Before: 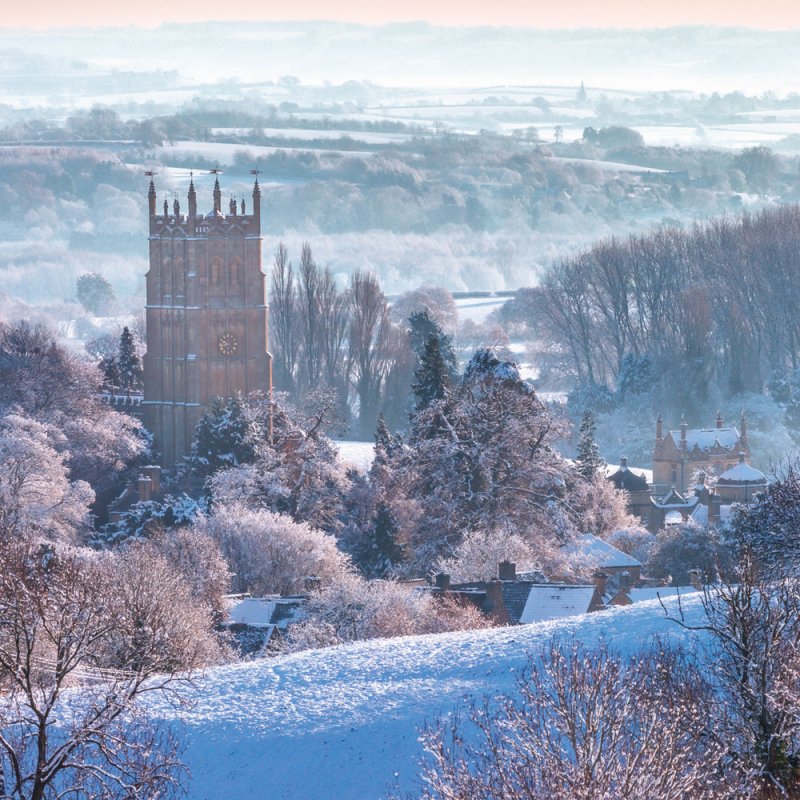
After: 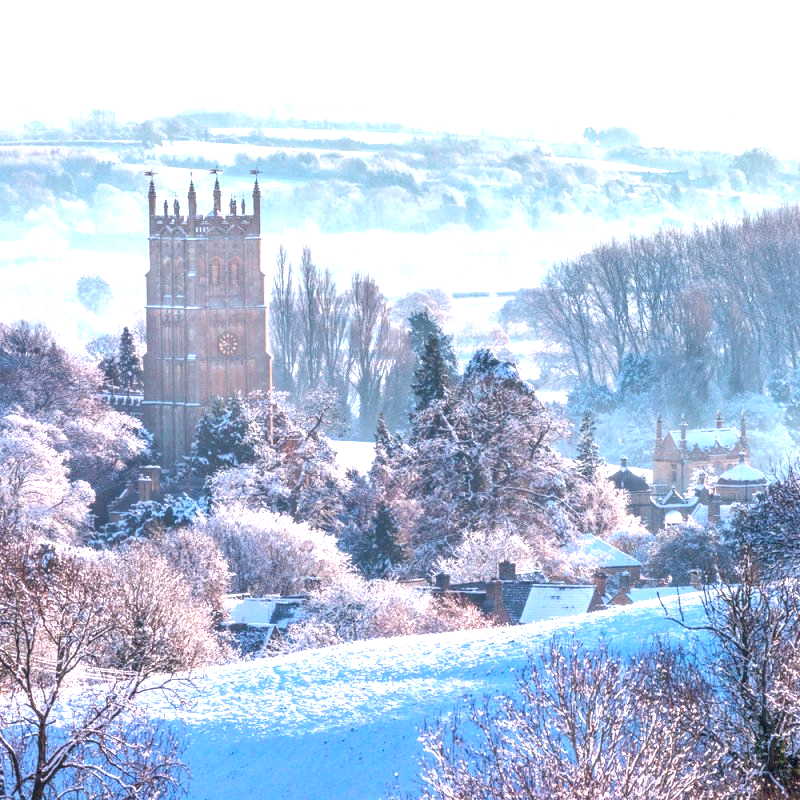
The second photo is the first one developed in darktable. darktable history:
exposure: exposure 0.643 EV, compensate exposure bias true, compensate highlight preservation false
tone equalizer: -8 EV -0.426 EV, -7 EV -0.389 EV, -6 EV -0.336 EV, -5 EV -0.201 EV, -3 EV 0.242 EV, -2 EV 0.314 EV, -1 EV 0.367 EV, +0 EV 0.412 EV
color balance rgb: global offset › chroma 0.065%, global offset › hue 253.62°, perceptual saturation grading › global saturation 0.273%, perceptual brilliance grading › global brilliance -0.914%, perceptual brilliance grading › highlights -0.537%, perceptual brilliance grading › mid-tones -0.891%, perceptual brilliance grading › shadows -1.78%, global vibrance 14.197%
local contrast: on, module defaults
